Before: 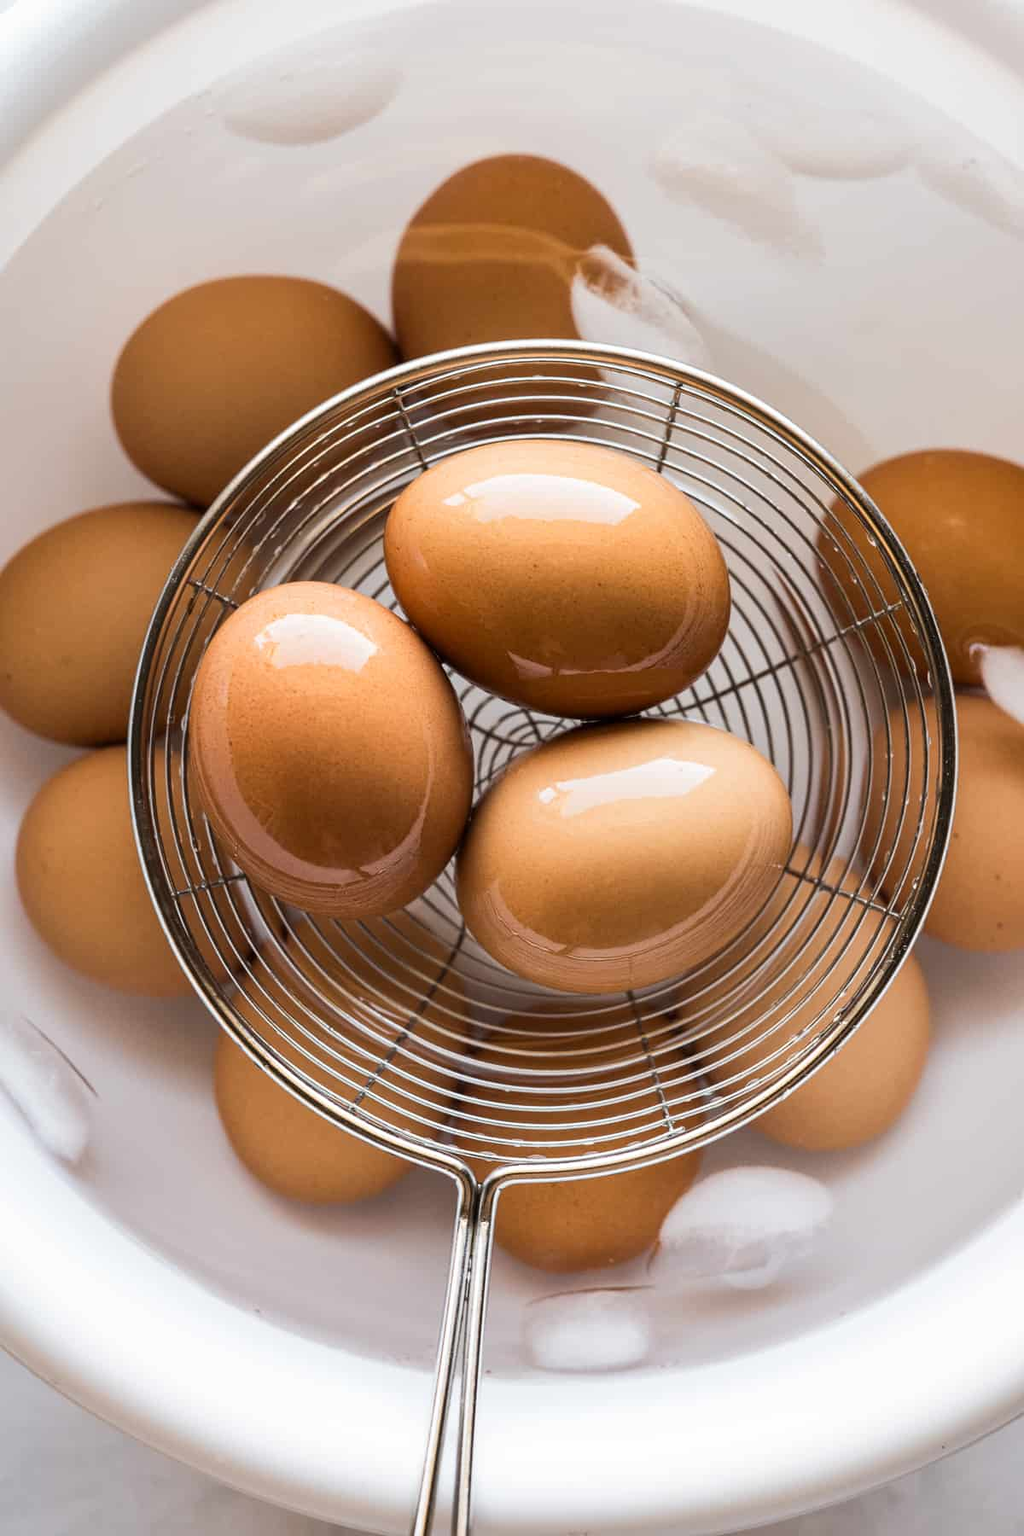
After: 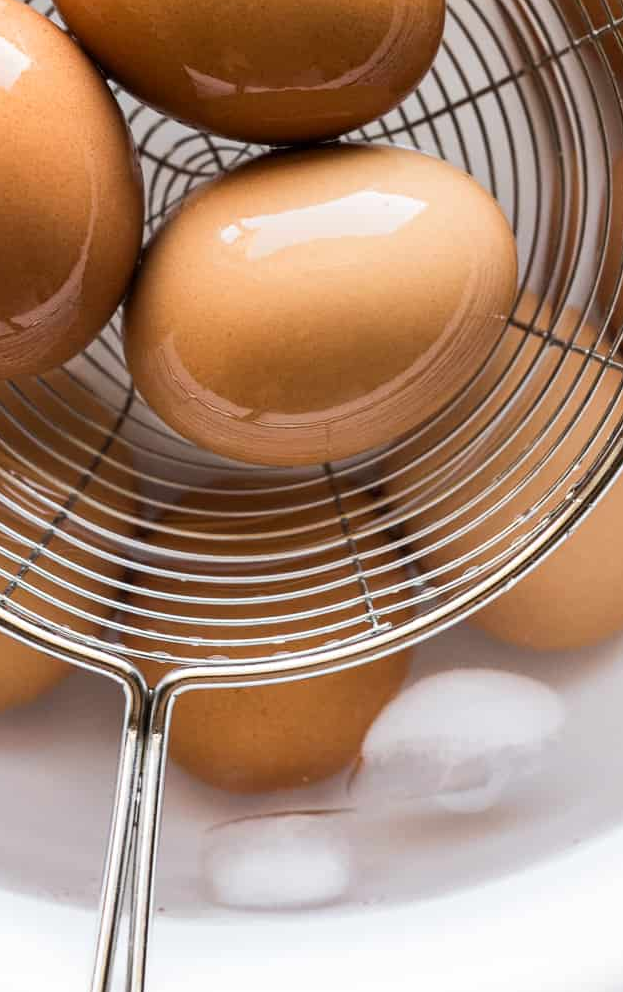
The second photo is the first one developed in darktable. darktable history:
exposure: compensate highlight preservation false
crop: left 34.321%, top 38.801%, right 13.759%, bottom 5.446%
